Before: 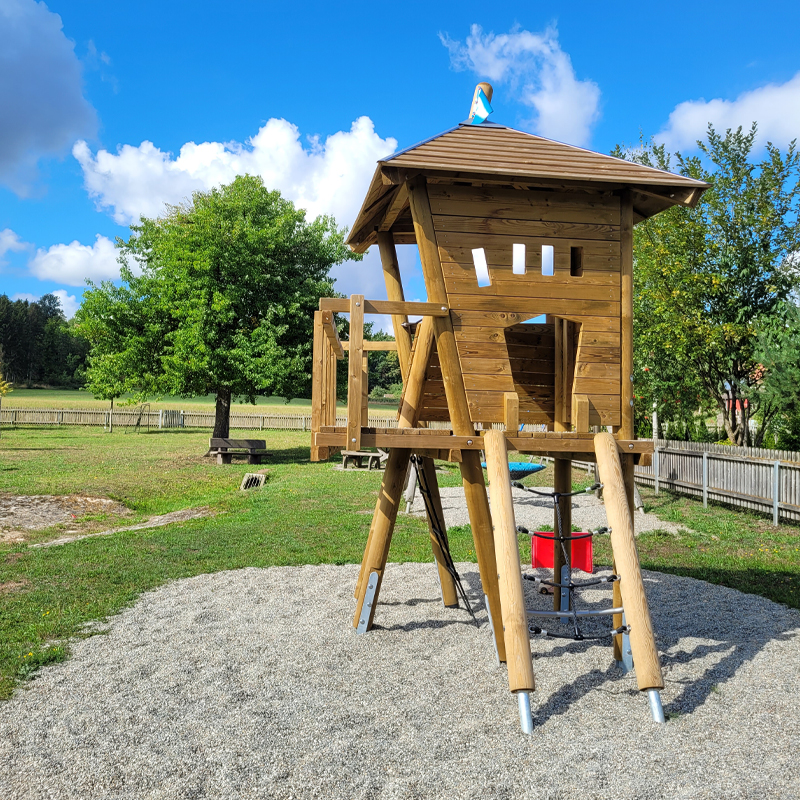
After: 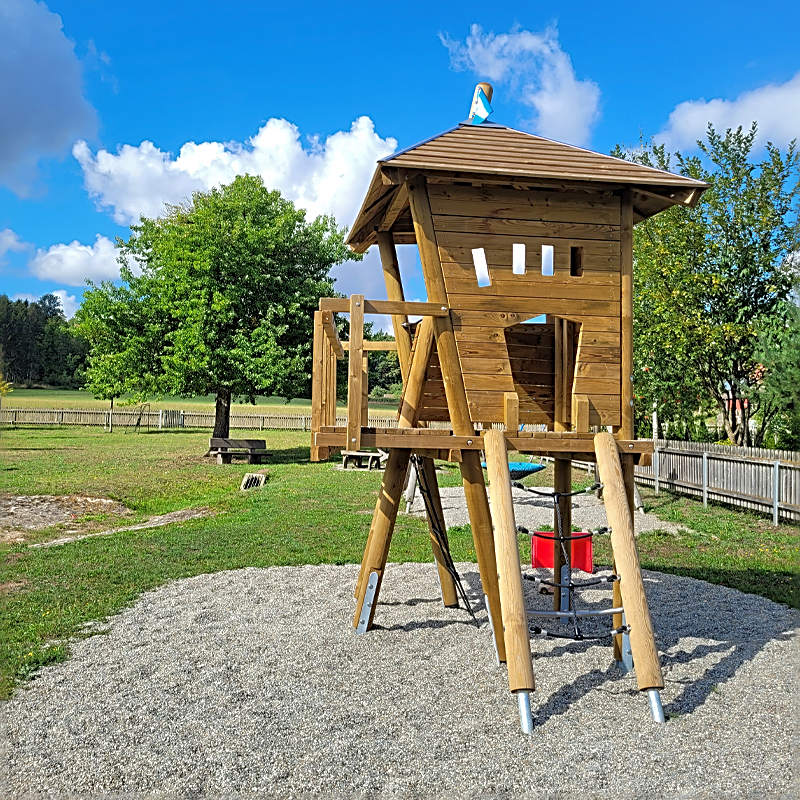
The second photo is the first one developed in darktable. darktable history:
sharpen: radius 2.676, amount 0.669
shadows and highlights: on, module defaults
